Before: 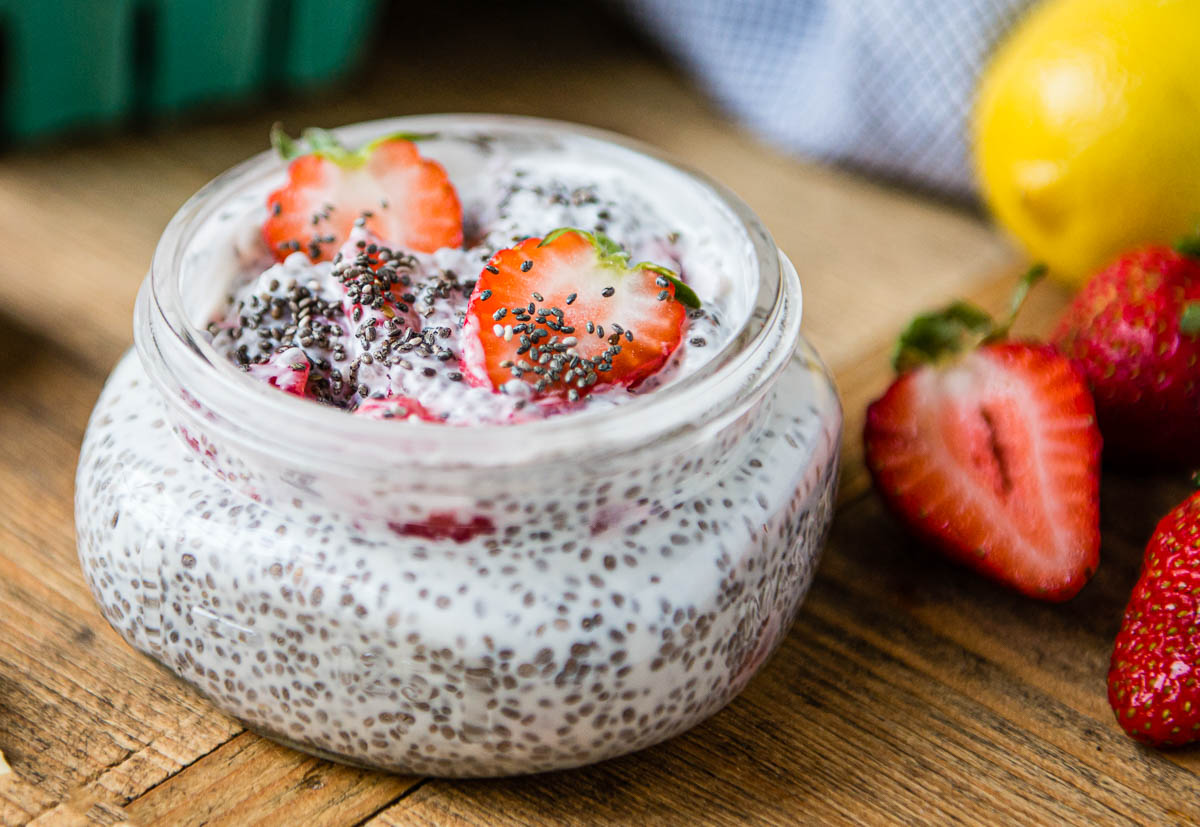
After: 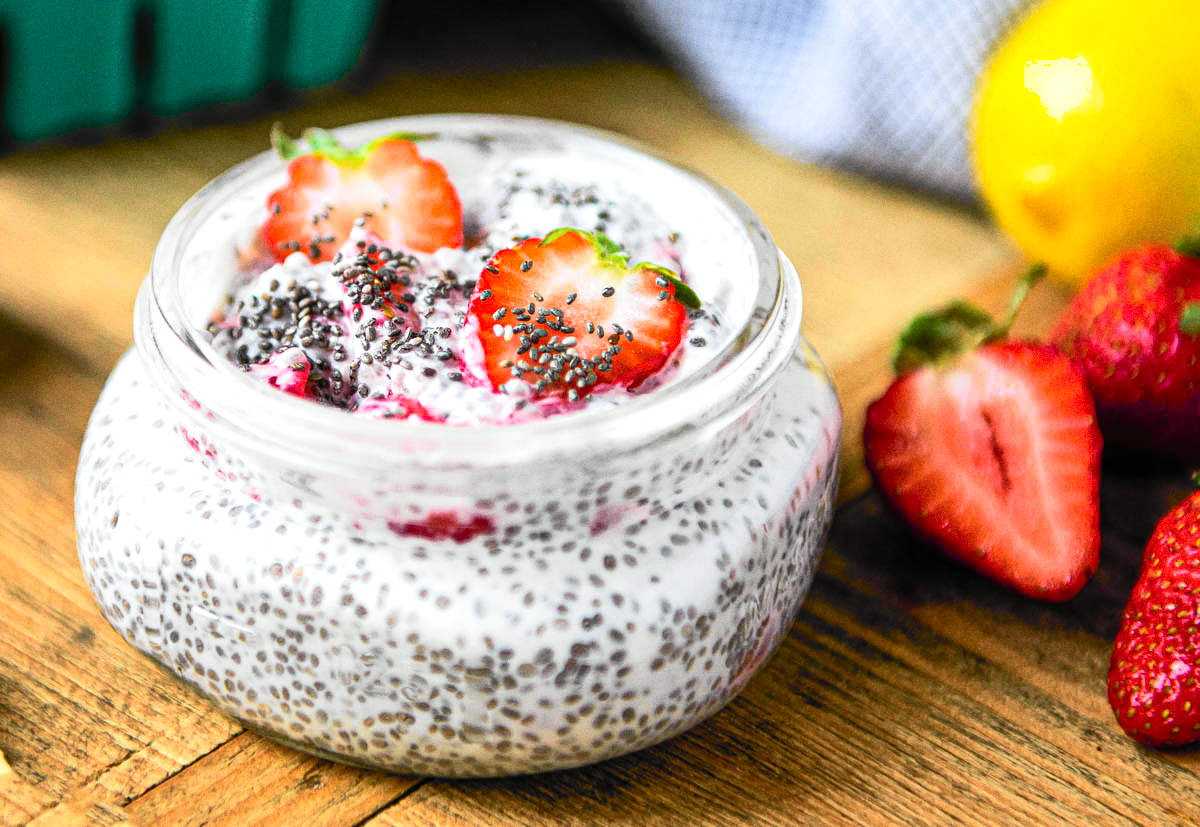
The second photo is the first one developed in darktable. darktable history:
tone curve: curves: ch0 [(0, 0) (0.055, 0.057) (0.258, 0.307) (0.434, 0.543) (0.517, 0.657) (0.745, 0.874) (1, 1)]; ch1 [(0, 0) (0.346, 0.307) (0.418, 0.383) (0.46, 0.439) (0.482, 0.493) (0.502, 0.497) (0.517, 0.506) (0.55, 0.561) (0.588, 0.61) (0.646, 0.688) (1, 1)]; ch2 [(0, 0) (0.346, 0.34) (0.431, 0.45) (0.485, 0.499) (0.5, 0.503) (0.527, 0.508) (0.545, 0.562) (0.679, 0.706) (1, 1)], color space Lab, independent channels, preserve colors none
grain: coarseness 0.09 ISO
shadows and highlights: on, module defaults
tone equalizer: -8 EV -0.417 EV, -7 EV -0.389 EV, -6 EV -0.333 EV, -5 EV -0.222 EV, -3 EV 0.222 EV, -2 EV 0.333 EV, -1 EV 0.389 EV, +0 EV 0.417 EV, edges refinement/feathering 500, mask exposure compensation -1.57 EV, preserve details no
